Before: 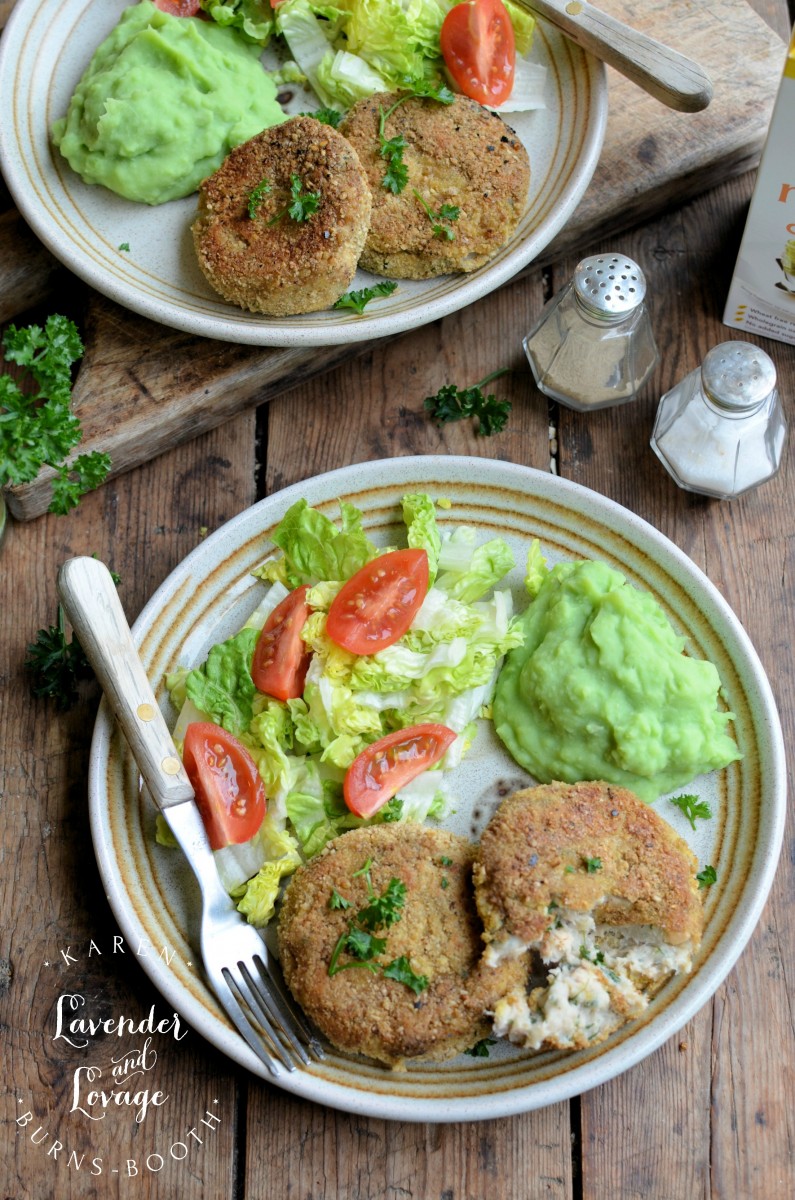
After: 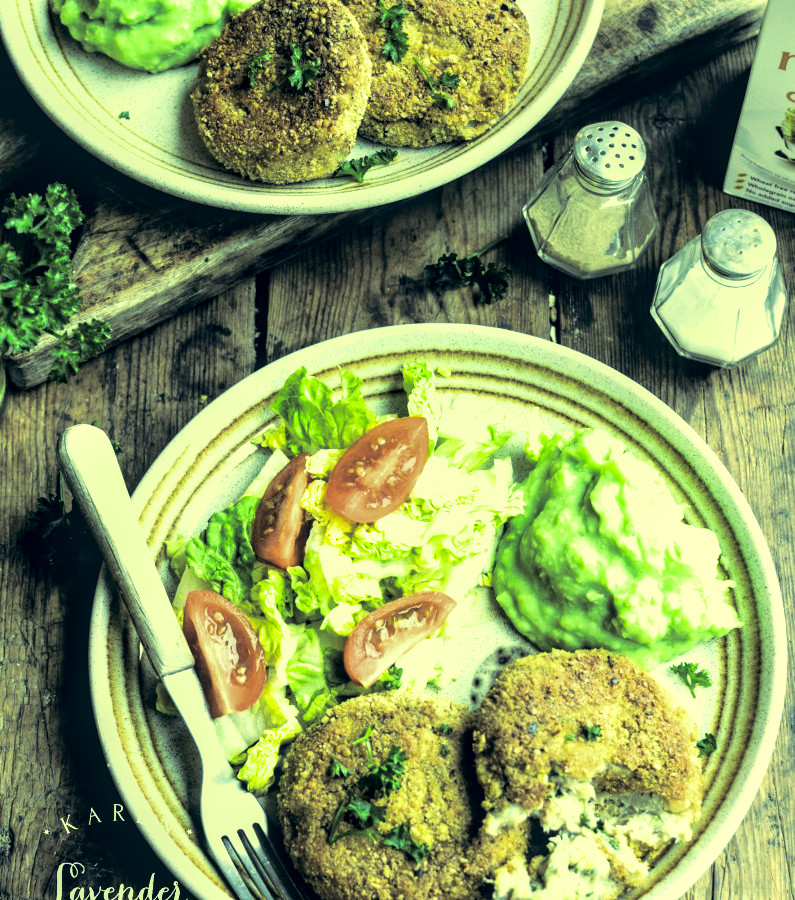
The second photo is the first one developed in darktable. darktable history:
crop: top 11.038%, bottom 13.962%
exposure: black level correction 0.001, exposure 0.191 EV, compensate highlight preservation false
tone equalizer: -8 EV -0.417 EV, -7 EV -0.389 EV, -6 EV -0.333 EV, -5 EV -0.222 EV, -3 EV 0.222 EV, -2 EV 0.333 EV, -1 EV 0.389 EV, +0 EV 0.417 EV, edges refinement/feathering 500, mask exposure compensation -1.57 EV, preserve details no
color correction: highlights a* -15.58, highlights b* 40, shadows a* -40, shadows b* -26.18
local contrast: detail 130%
filmic rgb: black relative exposure -9.08 EV, white relative exposure 2.3 EV, hardness 7.49
split-toning: shadows › saturation 0.2
